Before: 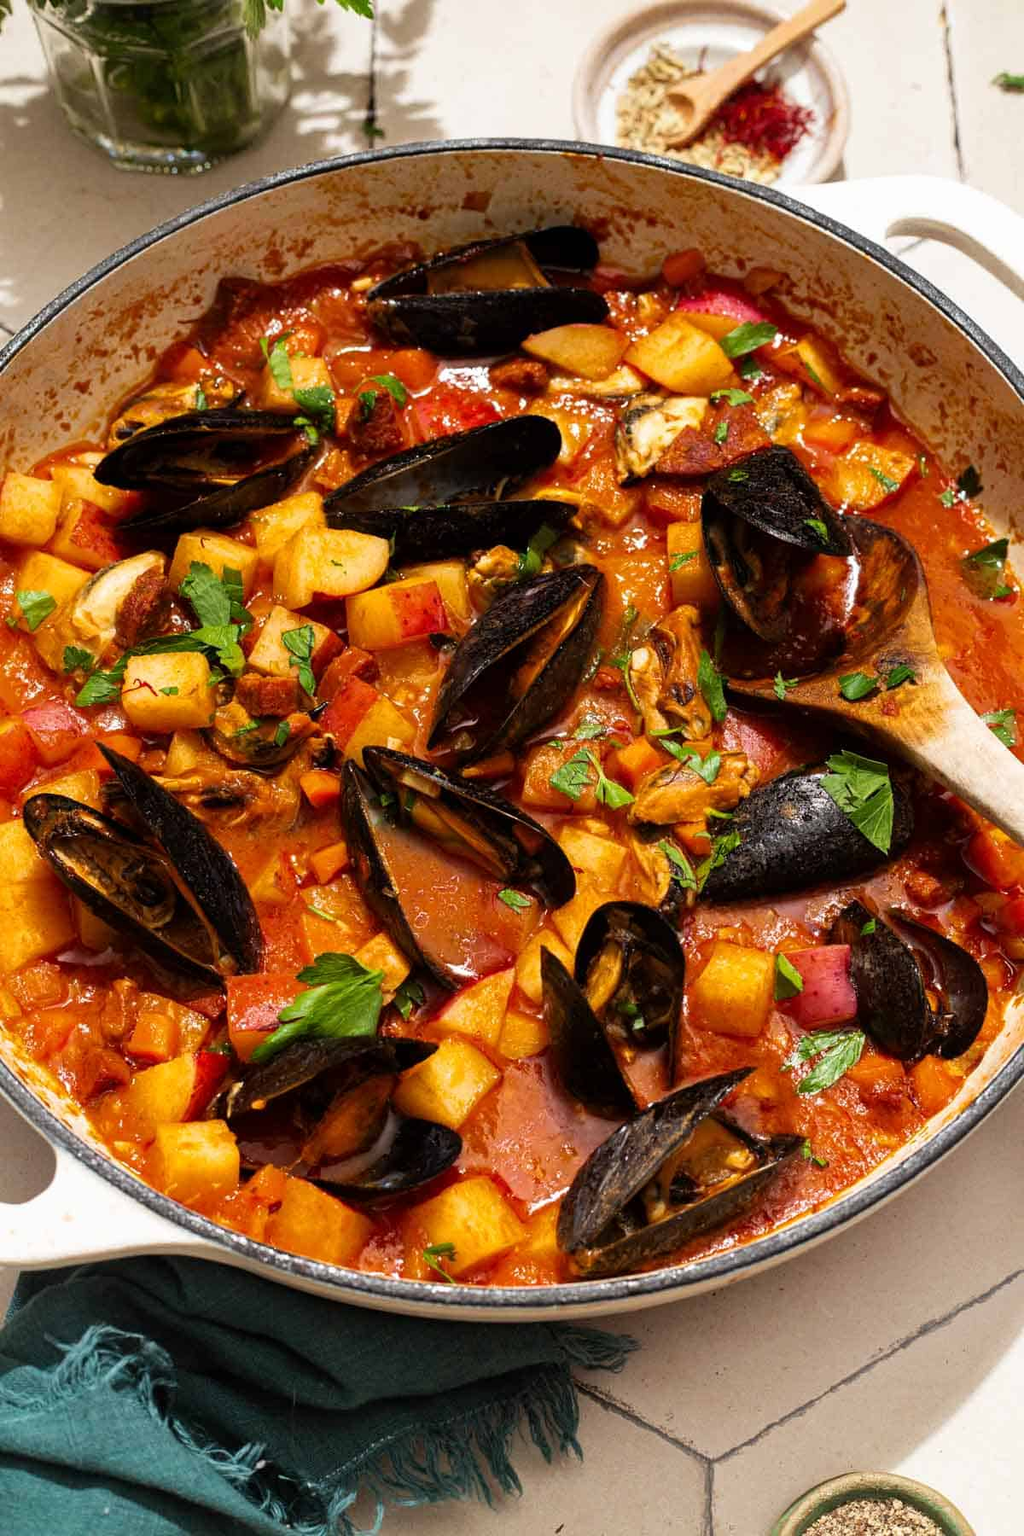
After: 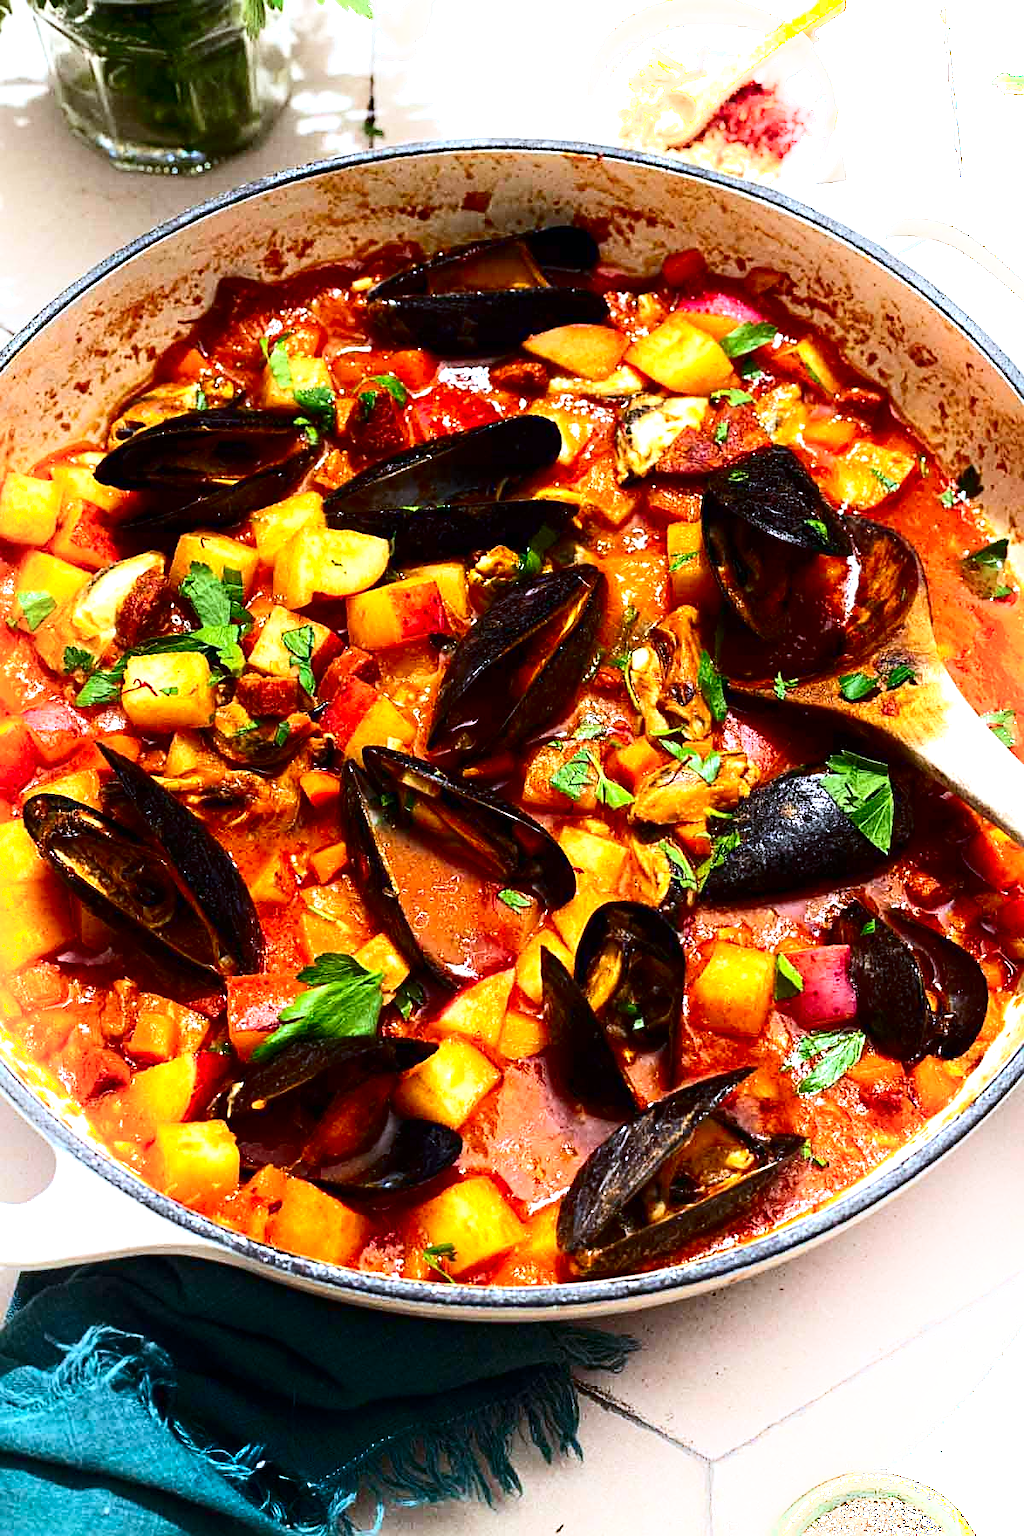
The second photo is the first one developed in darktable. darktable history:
contrast brightness saturation: contrast 0.21, brightness -0.11, saturation 0.21
sharpen: on, module defaults
shadows and highlights: shadows -90, highlights 90, soften with gaussian
exposure: black level correction 0, exposure 0.877 EV, compensate exposure bias true, compensate highlight preservation false
color calibration: x 0.38, y 0.39, temperature 4086.04 K
